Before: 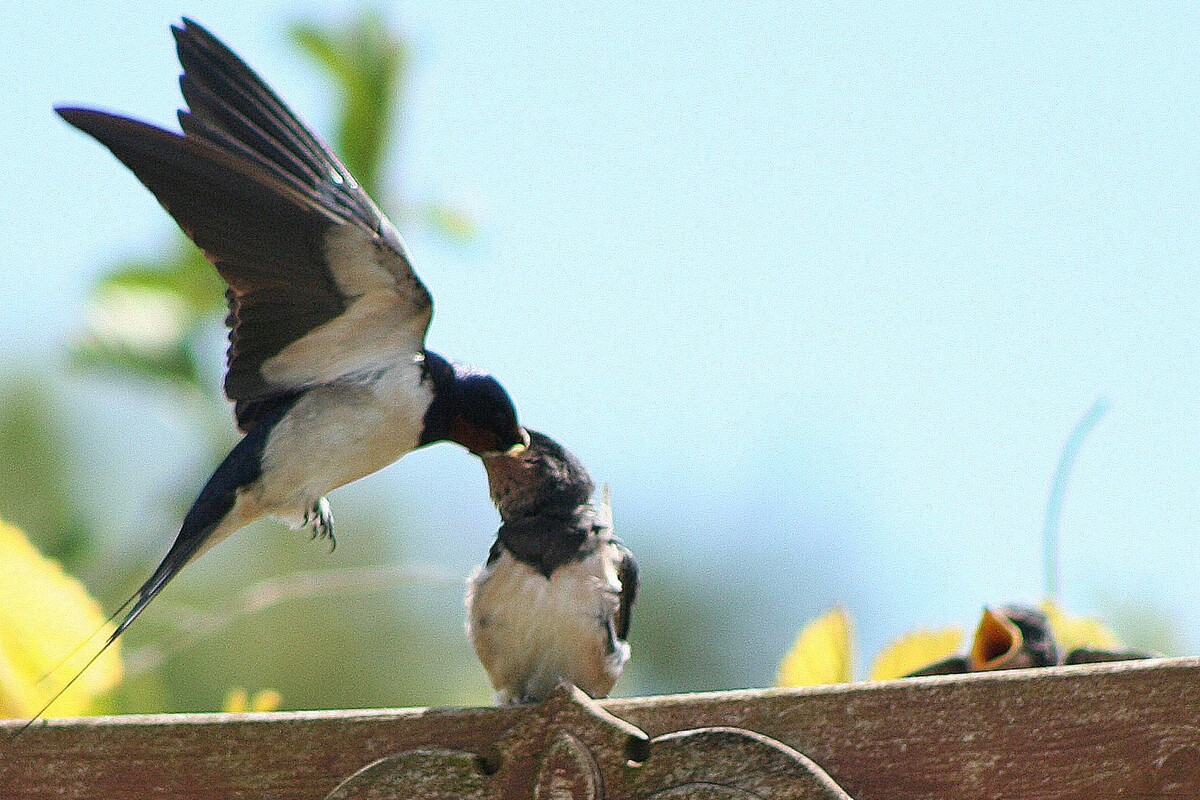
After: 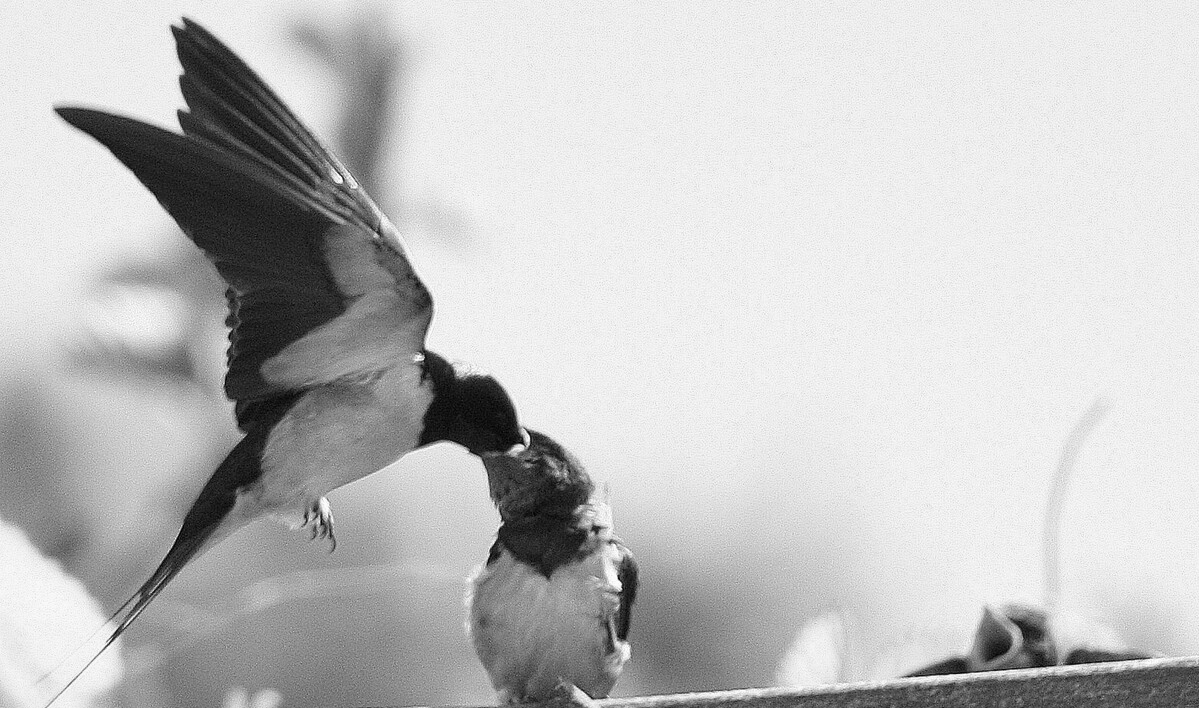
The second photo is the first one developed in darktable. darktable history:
contrast brightness saturation: saturation -1
crop and rotate: top 0%, bottom 11.49%
